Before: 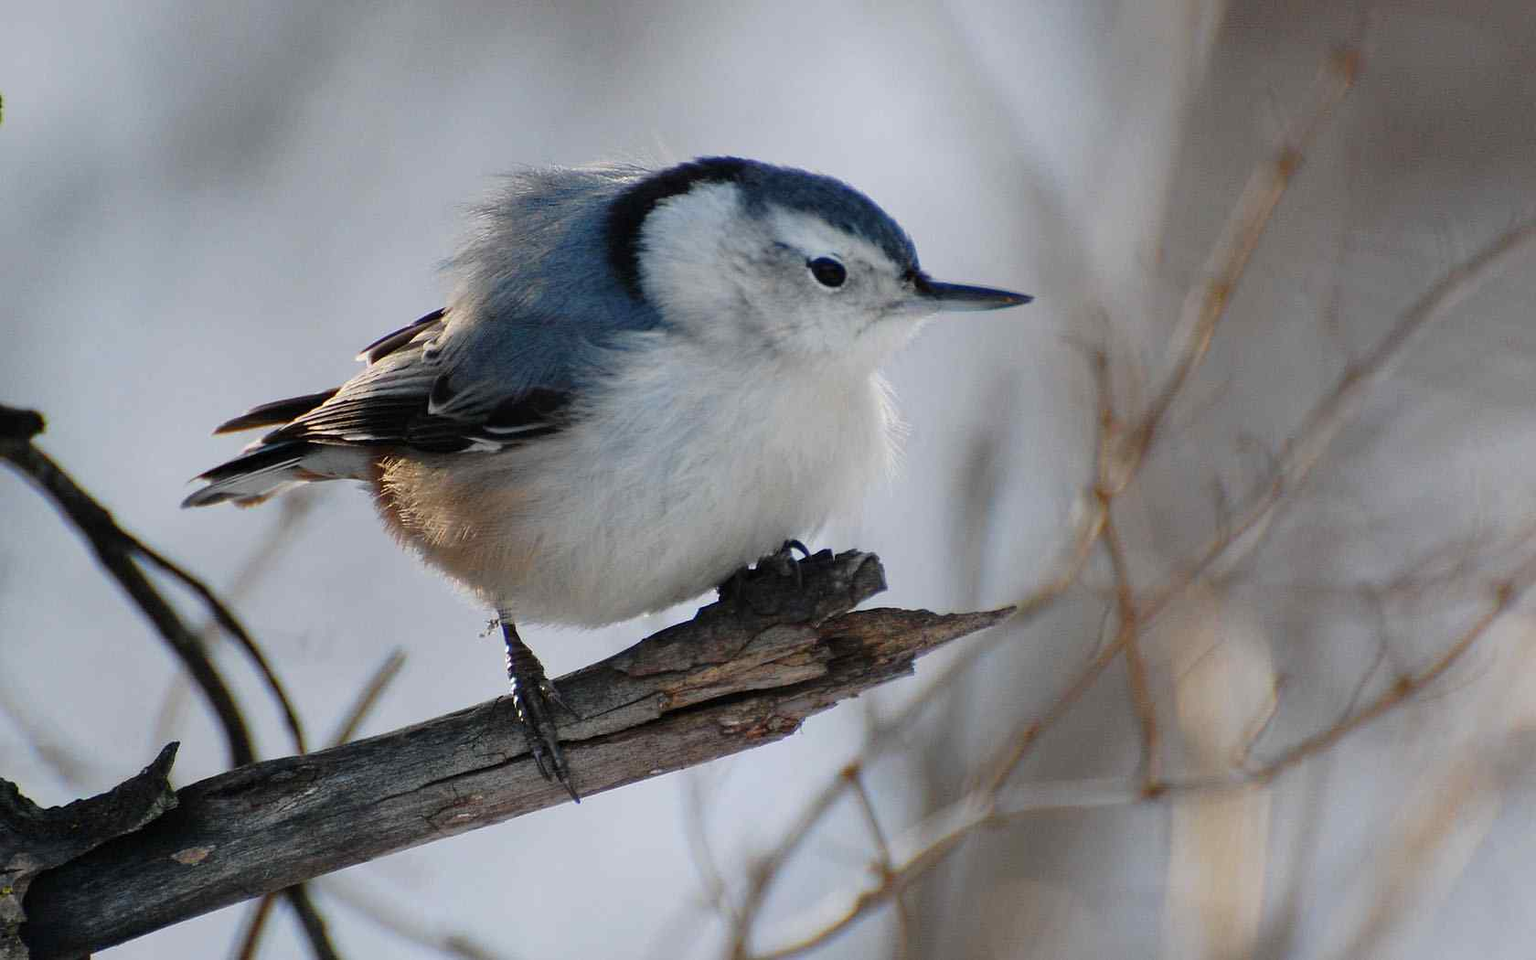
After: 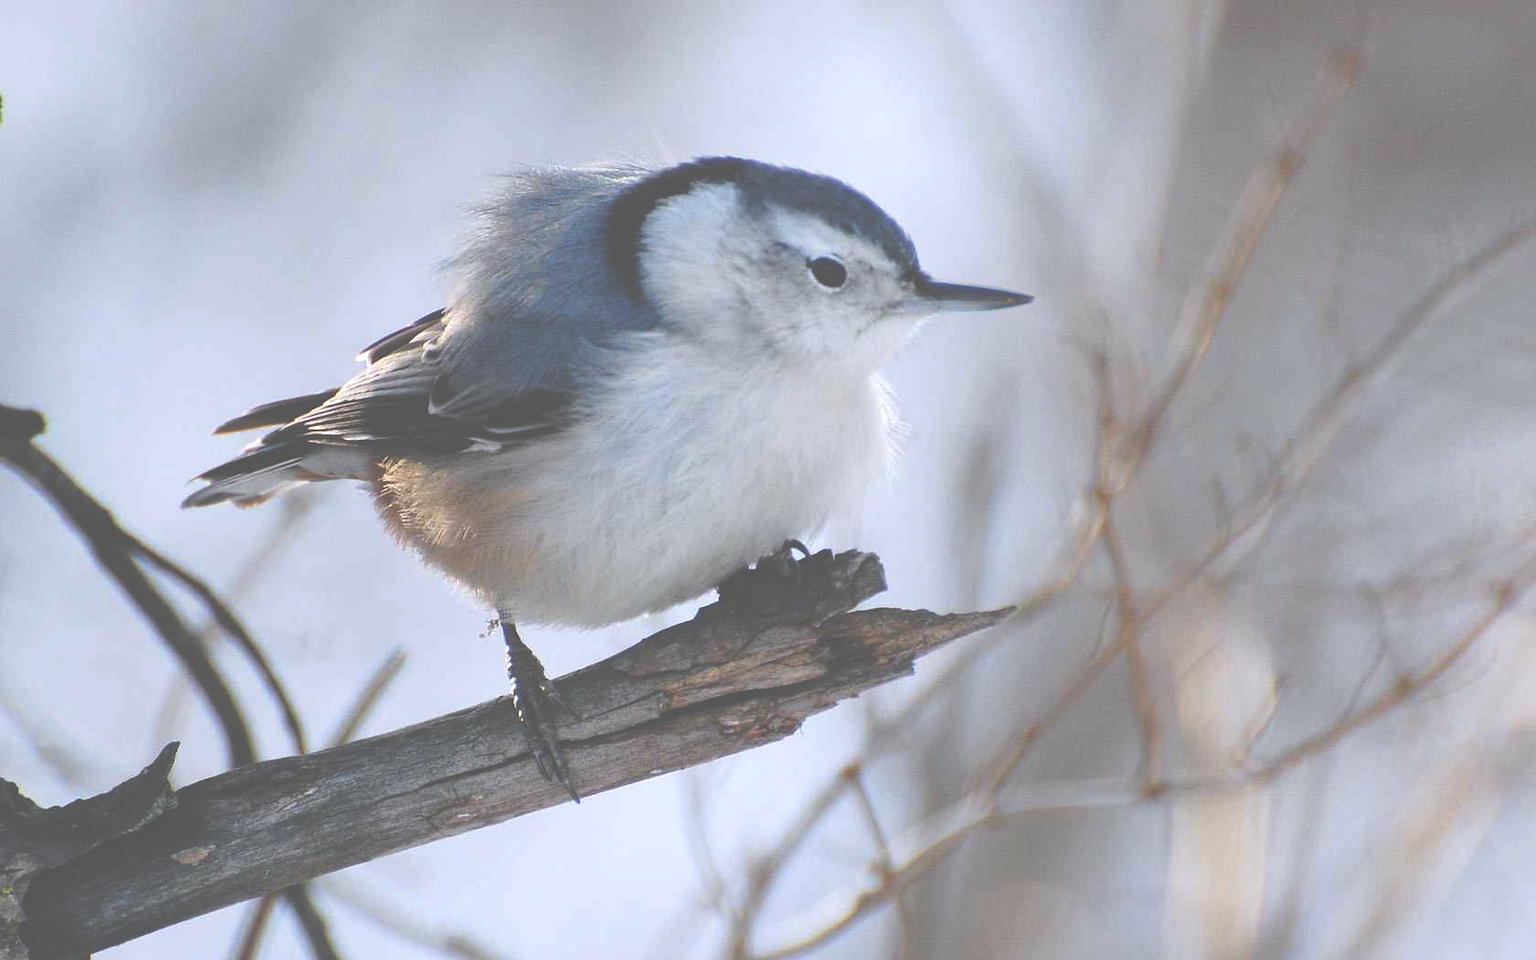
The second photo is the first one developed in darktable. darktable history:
exposure: black level correction -0.071, exposure 0.5 EV, compensate highlight preservation false
white balance: red 0.984, blue 1.059
